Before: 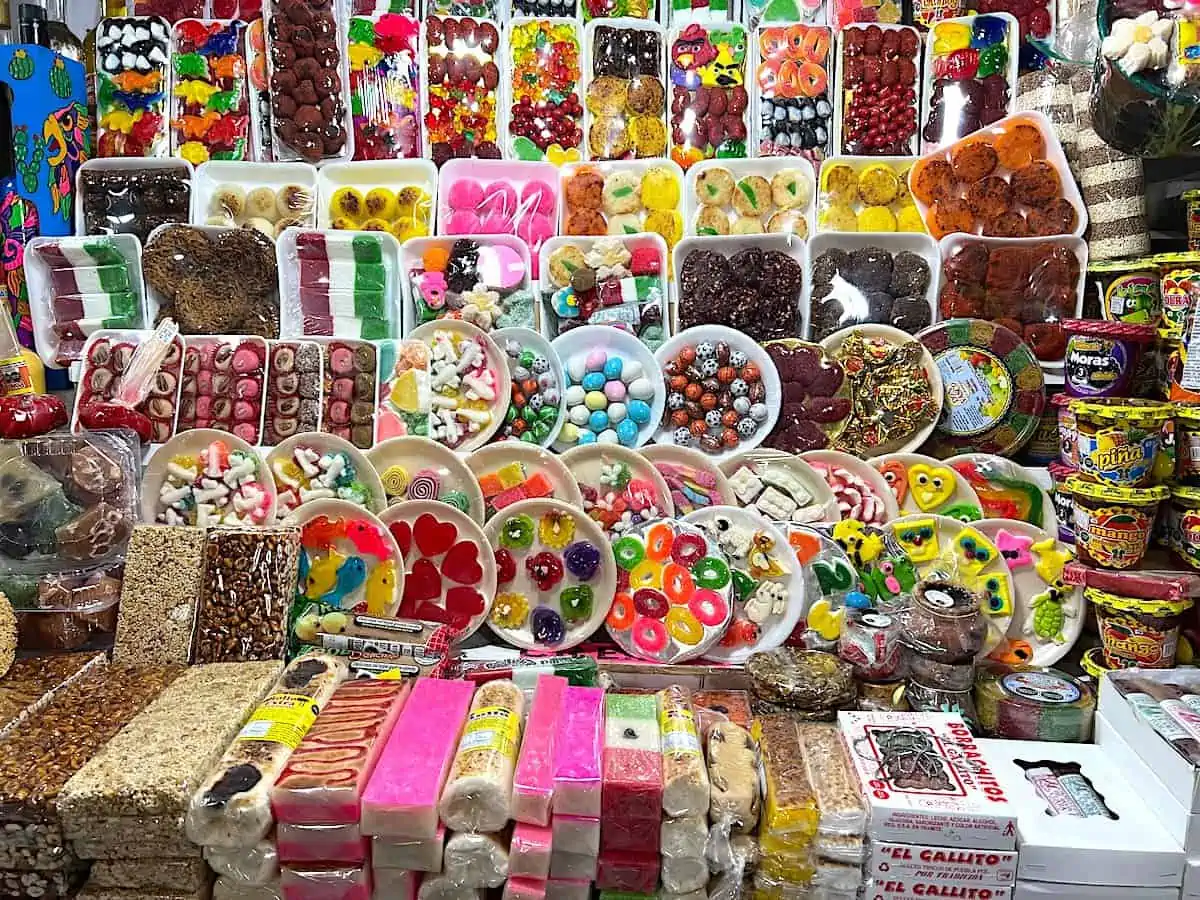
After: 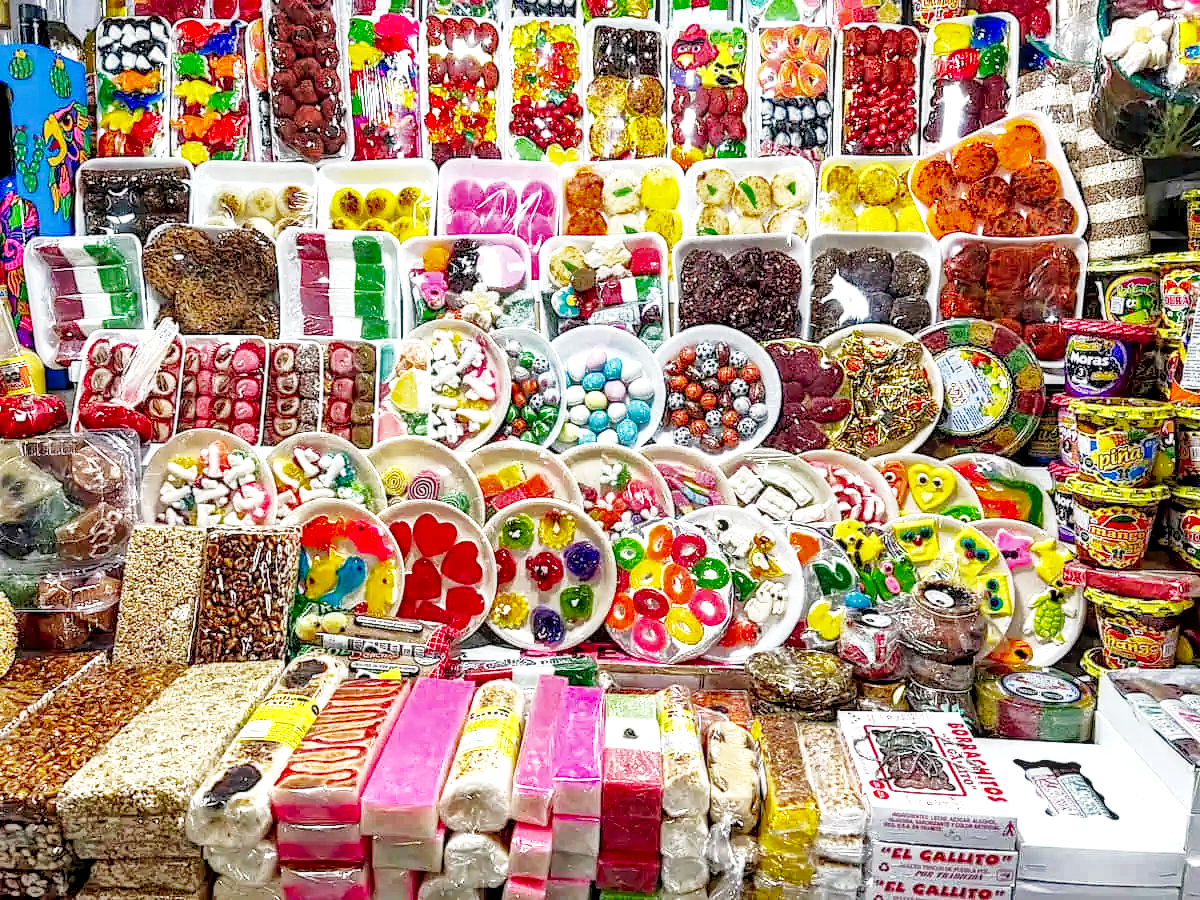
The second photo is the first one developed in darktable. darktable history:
base curve: curves: ch0 [(0, 0) (0, 0.001) (0.001, 0.001) (0.004, 0.002) (0.007, 0.004) (0.015, 0.013) (0.033, 0.045) (0.052, 0.096) (0.075, 0.17) (0.099, 0.241) (0.163, 0.42) (0.219, 0.55) (0.259, 0.616) (0.327, 0.722) (0.365, 0.765) (0.522, 0.873) (0.547, 0.881) (0.689, 0.919) (0.826, 0.952) (1, 1)], preserve colors none
local contrast: detail 150%
shadows and highlights: shadows 60, highlights -60
